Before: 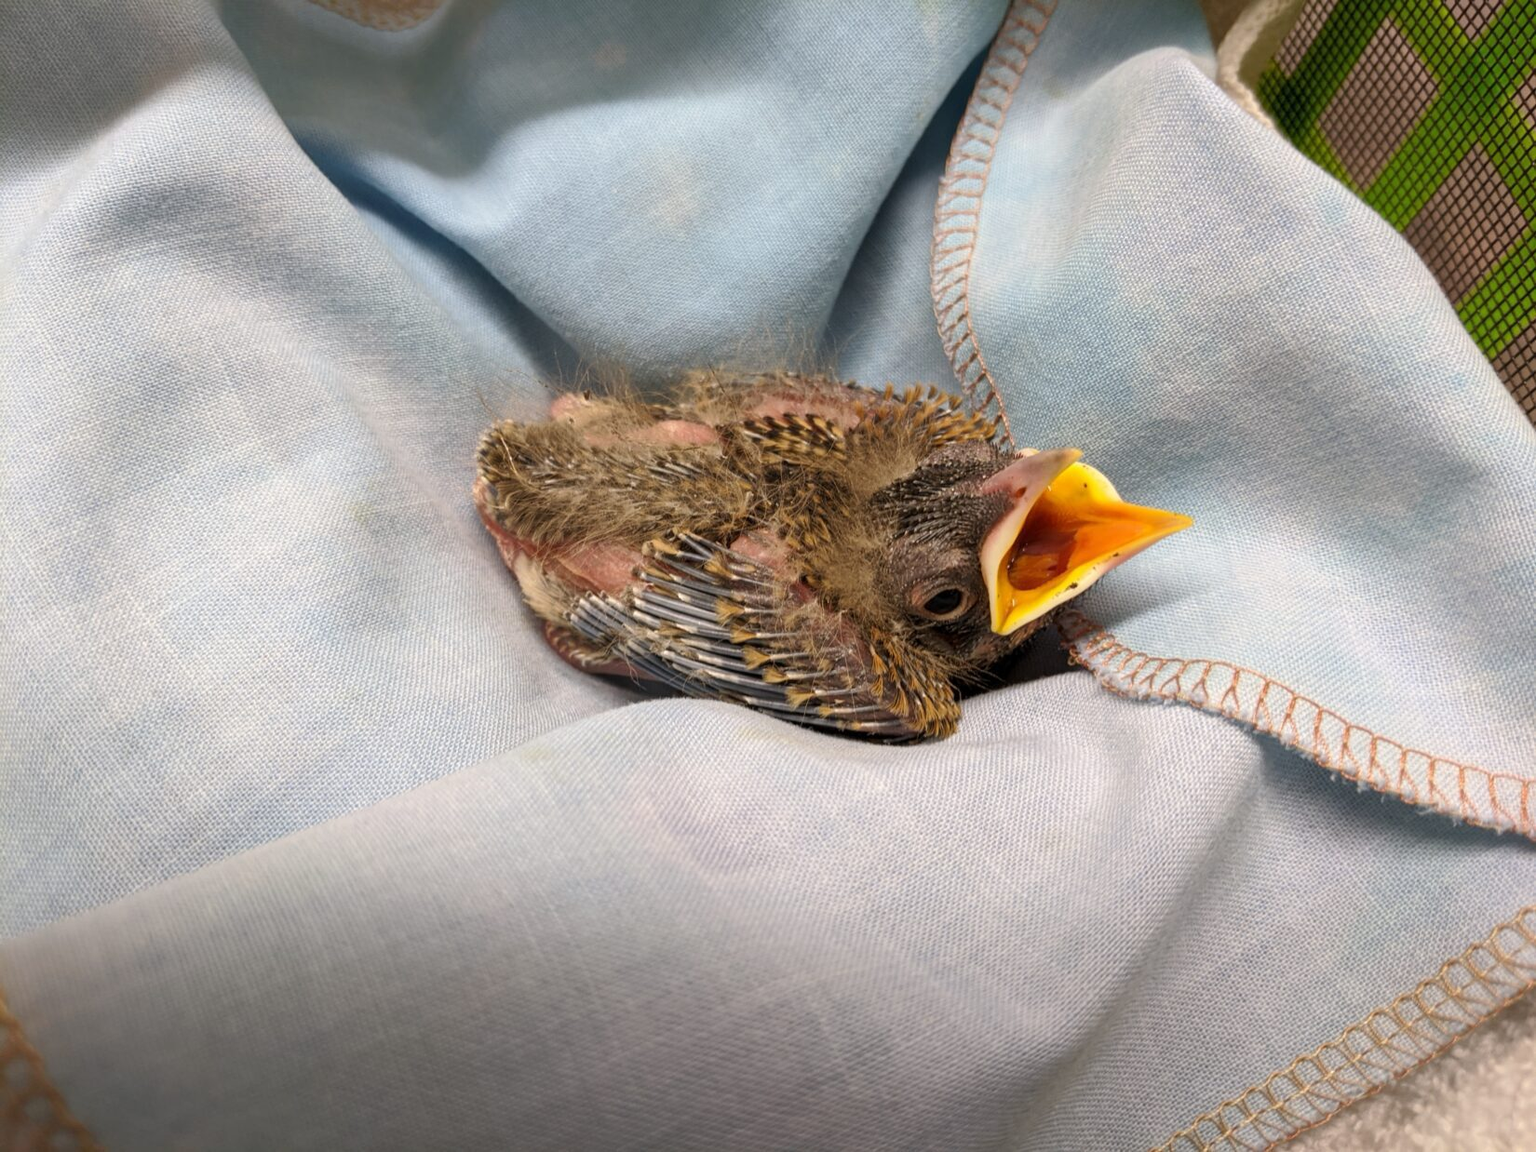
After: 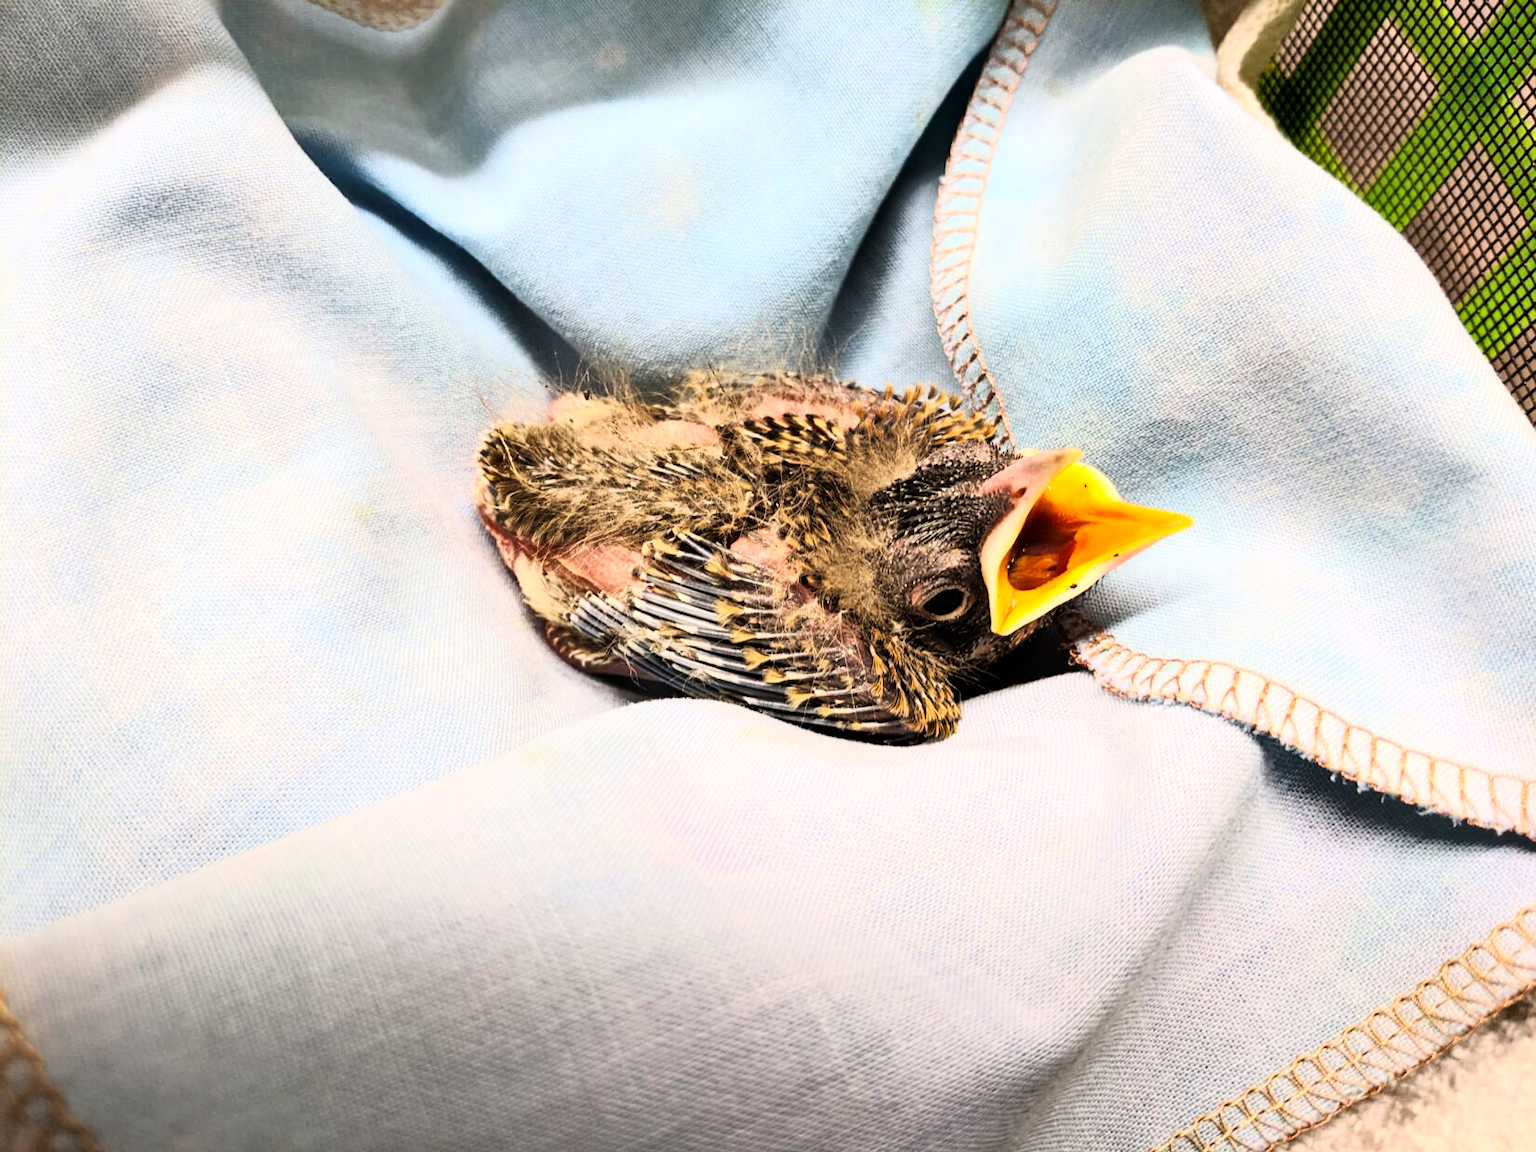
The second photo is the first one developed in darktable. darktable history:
shadows and highlights: soften with gaussian
rgb curve: curves: ch0 [(0, 0) (0.21, 0.15) (0.24, 0.21) (0.5, 0.75) (0.75, 0.96) (0.89, 0.99) (1, 1)]; ch1 [(0, 0.02) (0.21, 0.13) (0.25, 0.2) (0.5, 0.67) (0.75, 0.9) (0.89, 0.97) (1, 1)]; ch2 [(0, 0.02) (0.21, 0.13) (0.25, 0.2) (0.5, 0.67) (0.75, 0.9) (0.89, 0.97) (1, 1)], compensate middle gray true
